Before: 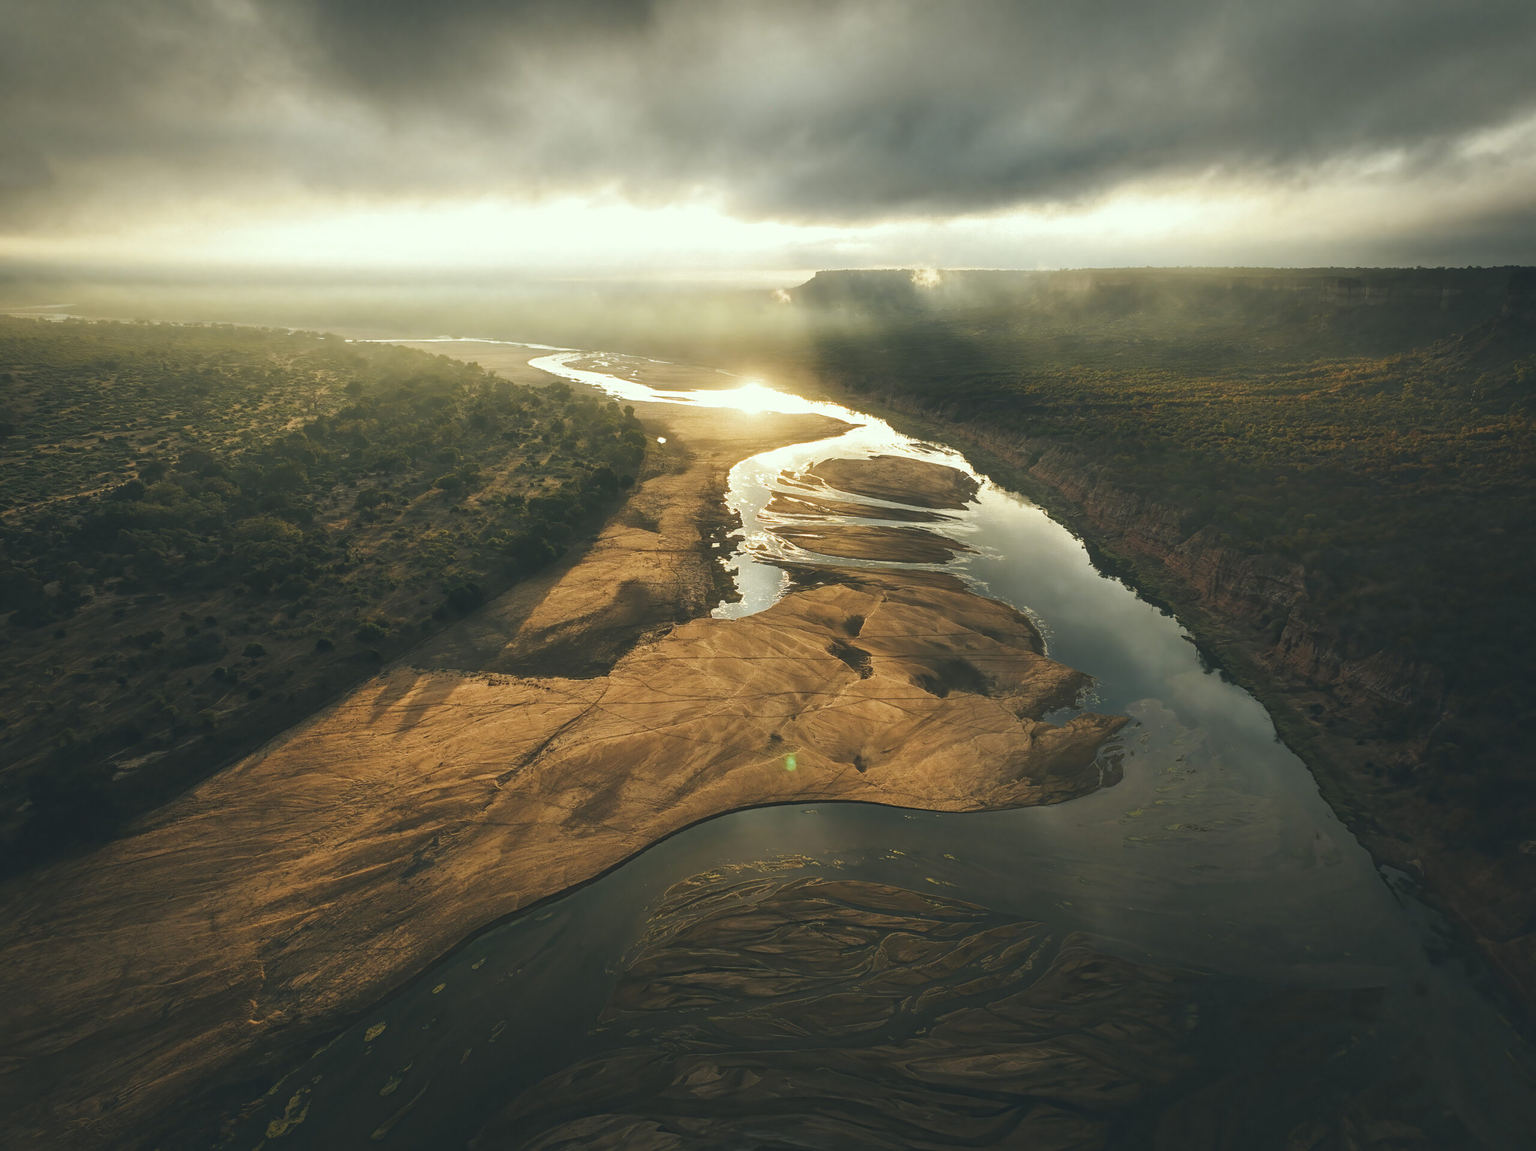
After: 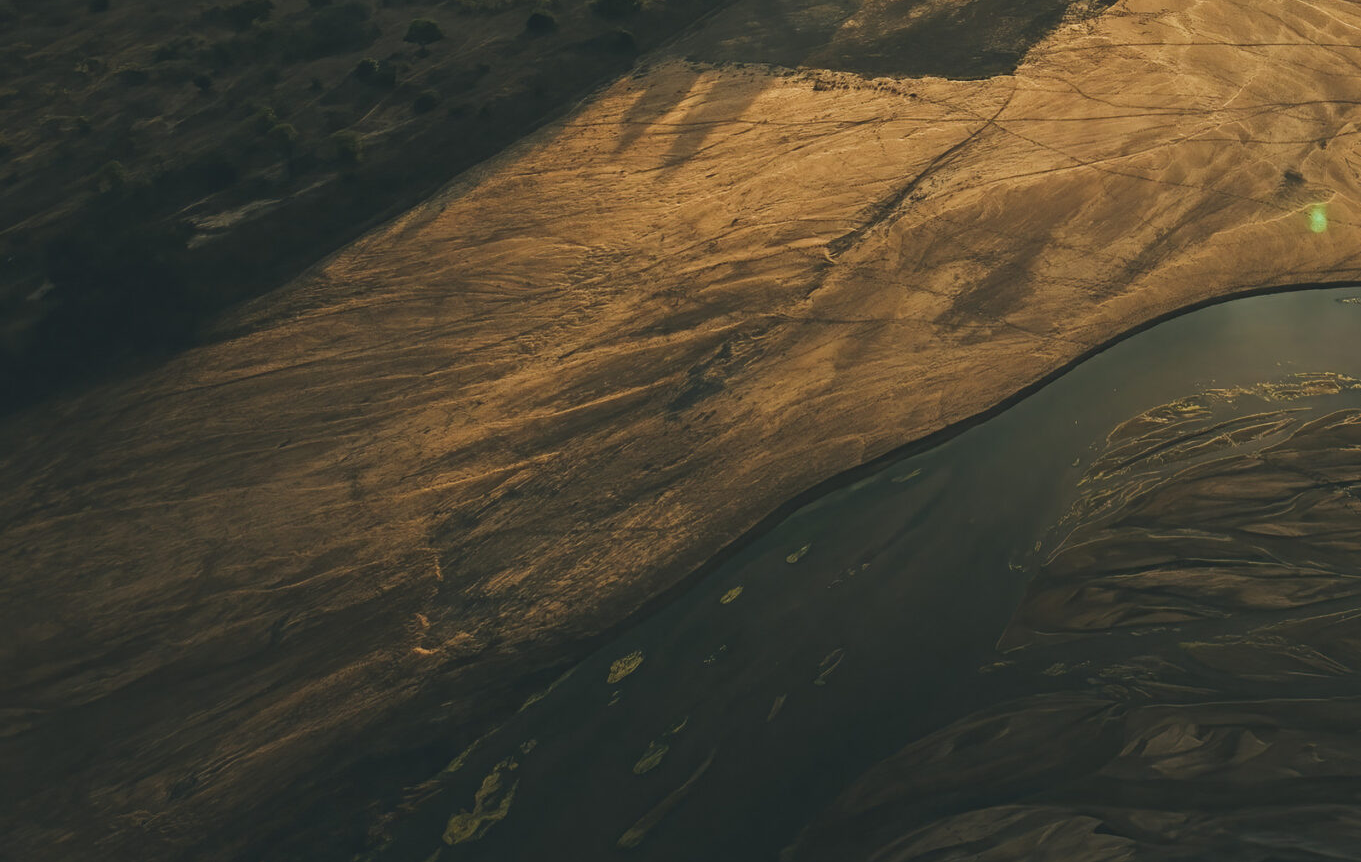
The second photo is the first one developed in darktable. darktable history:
crop and rotate: top 54.867%, right 46.832%, bottom 0.18%
